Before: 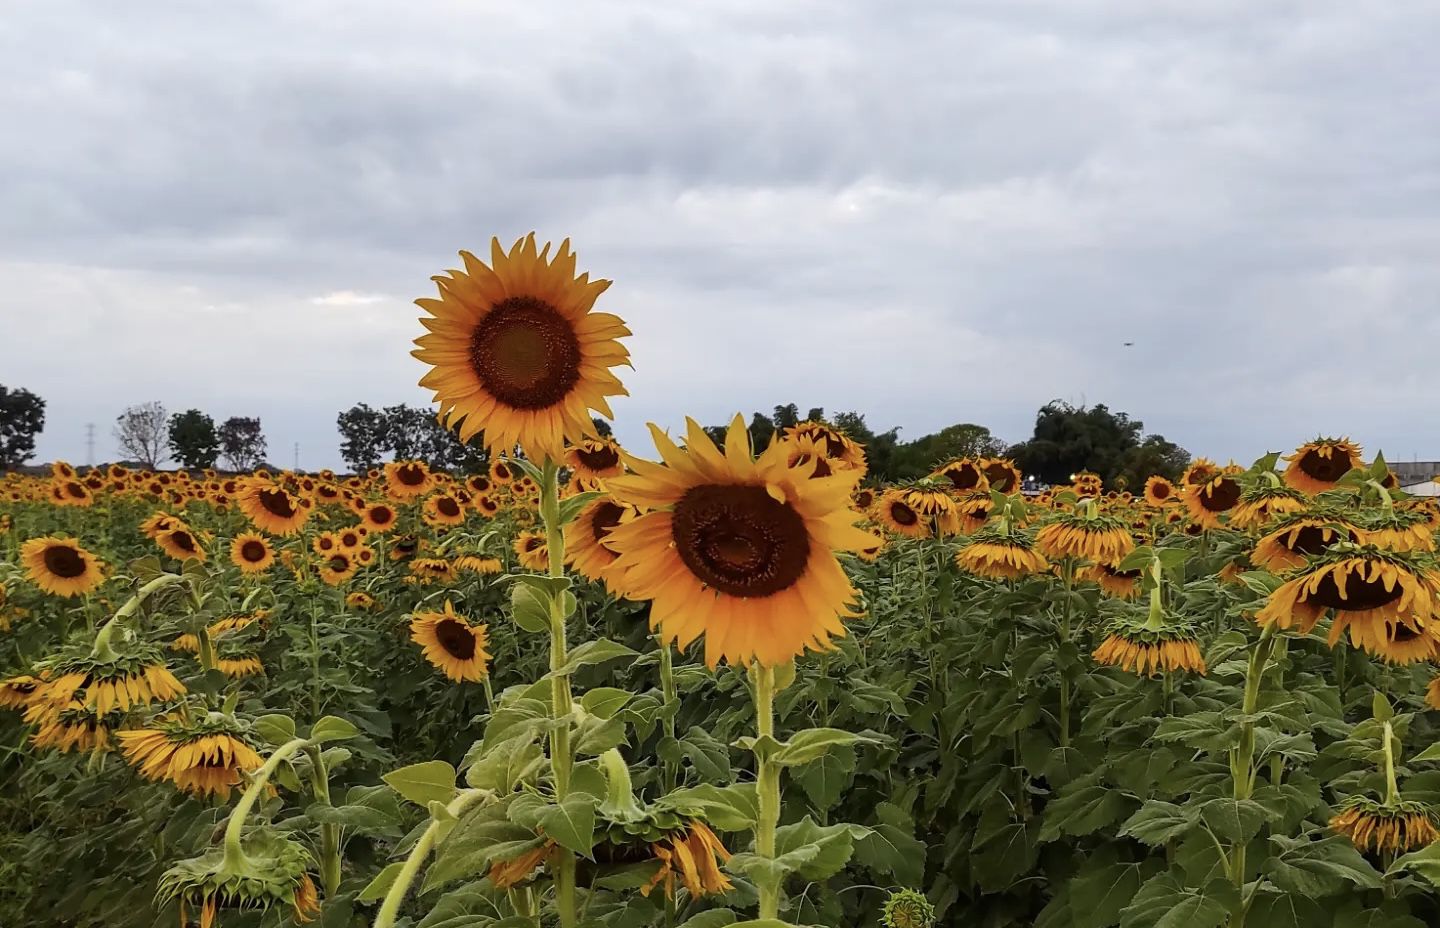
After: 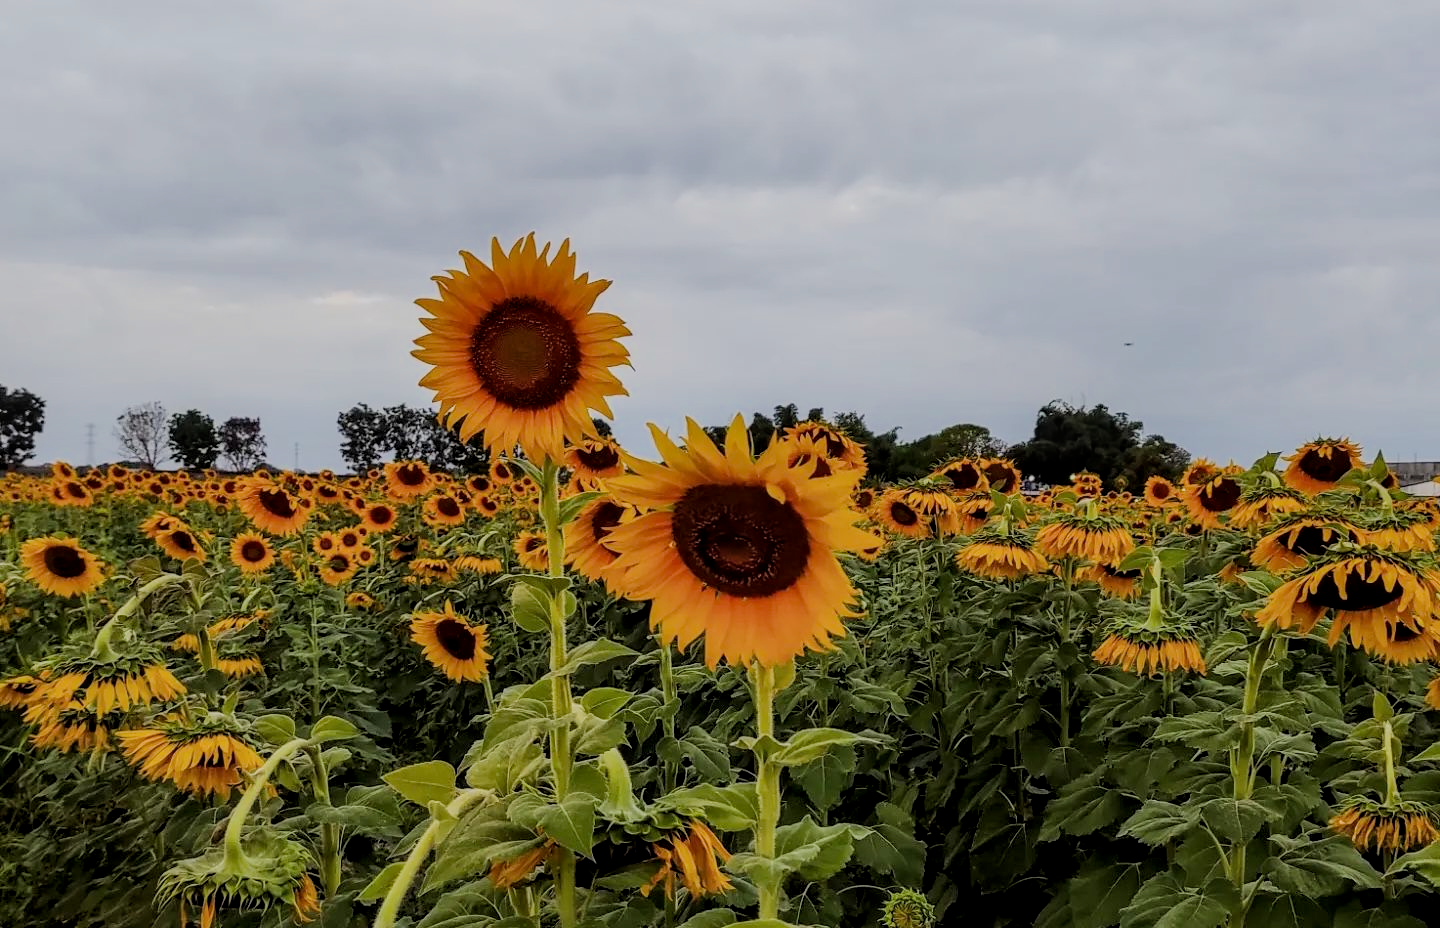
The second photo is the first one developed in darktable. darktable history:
filmic rgb: black relative exposure -6.98 EV, white relative exposure 5.63 EV, hardness 2.86
exposure: black level correction 0.001, compensate highlight preservation false
local contrast: on, module defaults
